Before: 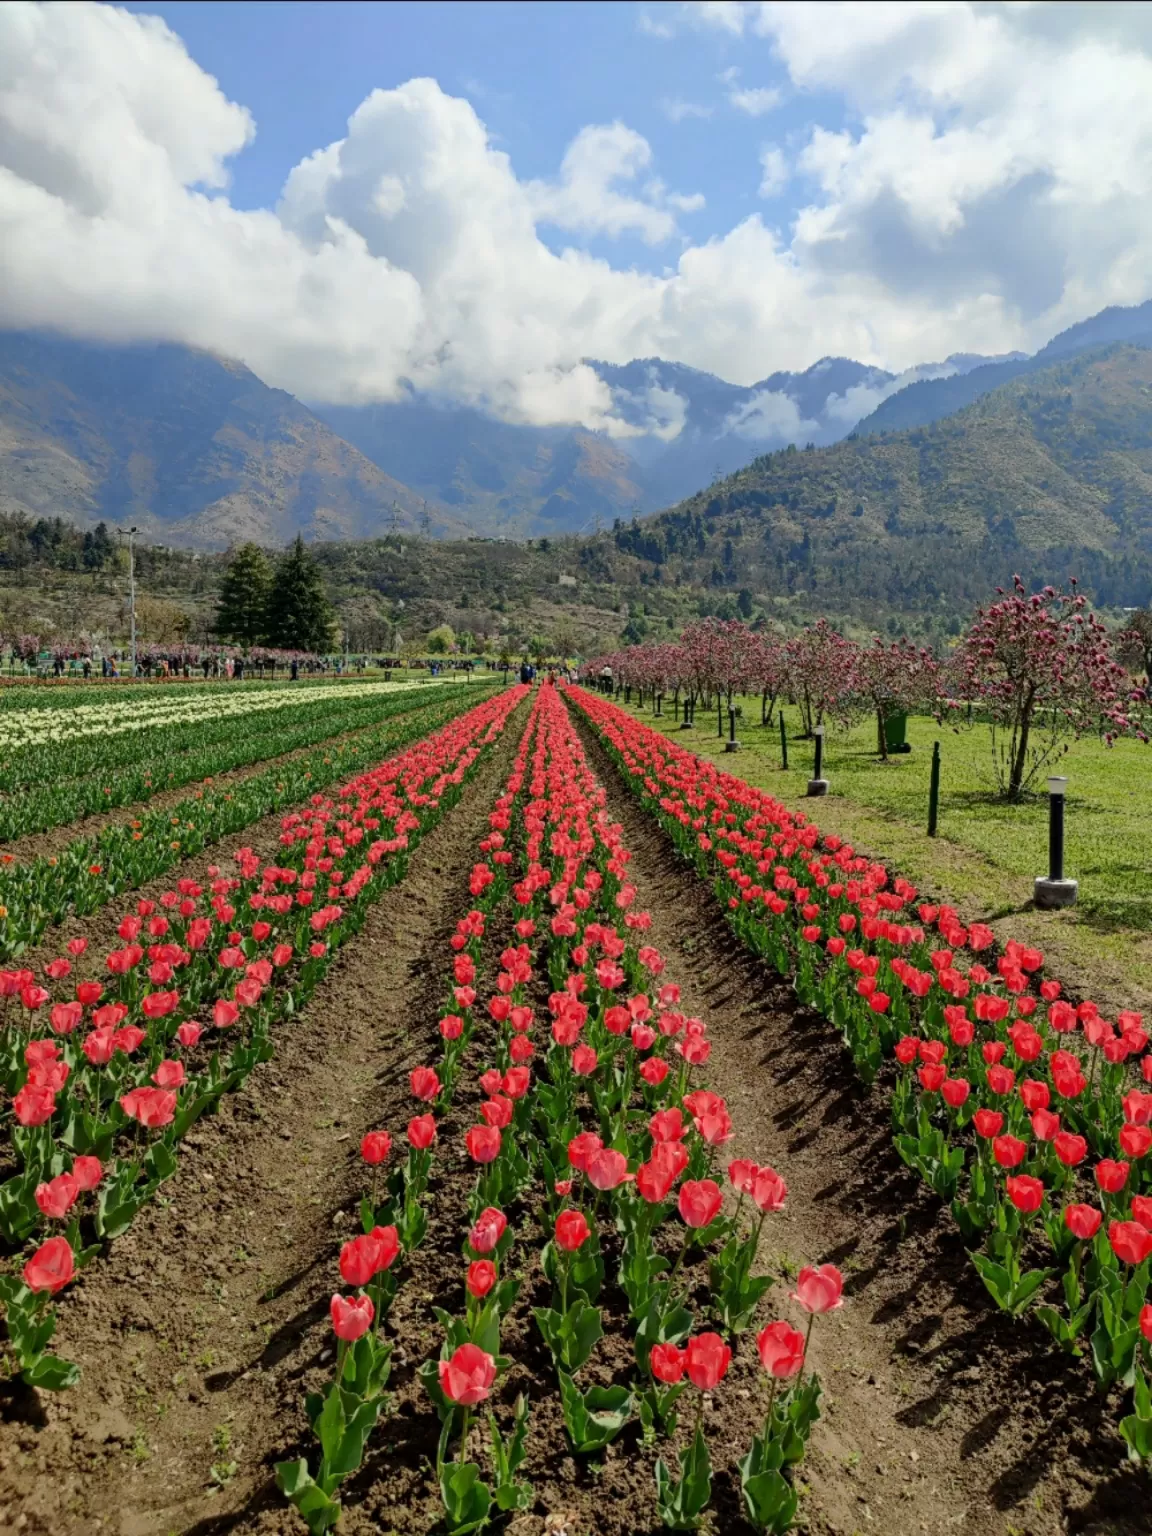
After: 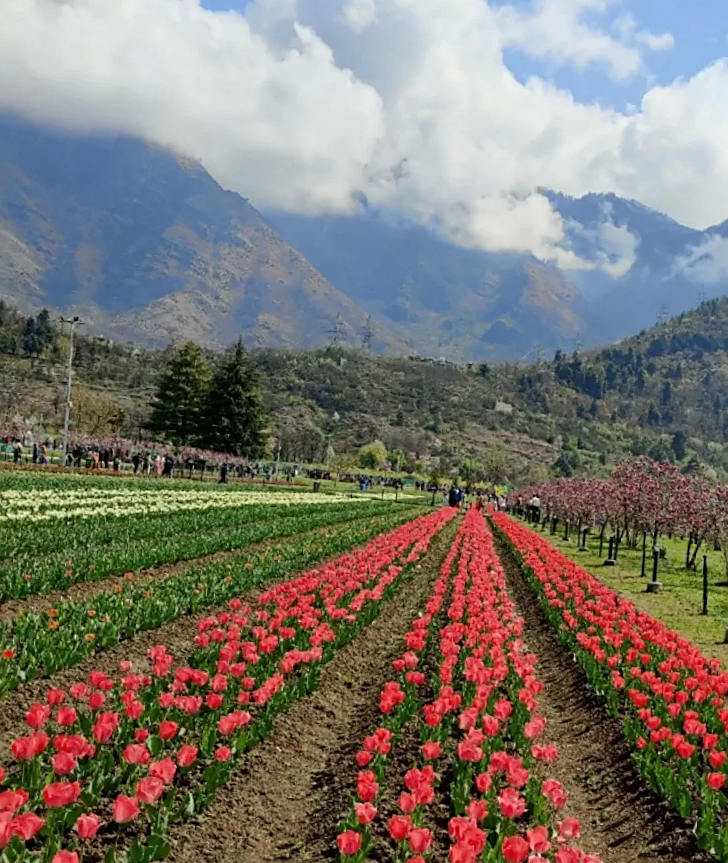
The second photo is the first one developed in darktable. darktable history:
sharpen: radius 1.864, amount 0.398, threshold 1.271
crop and rotate: angle -4.99°, left 2.122%, top 6.945%, right 27.566%, bottom 30.519%
